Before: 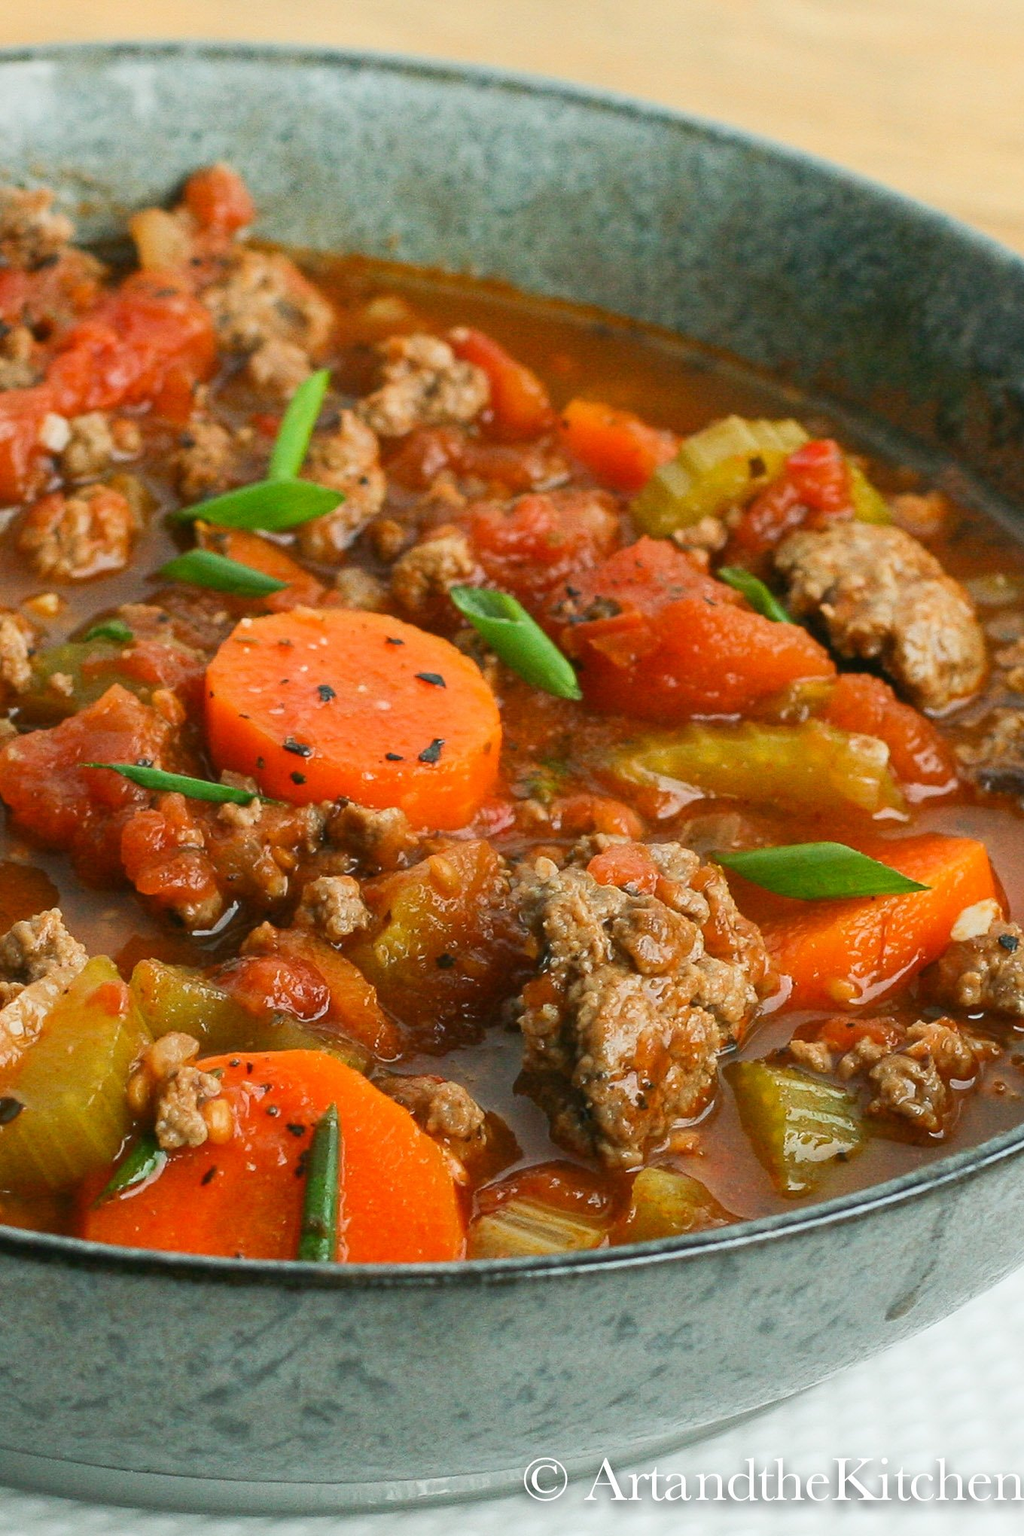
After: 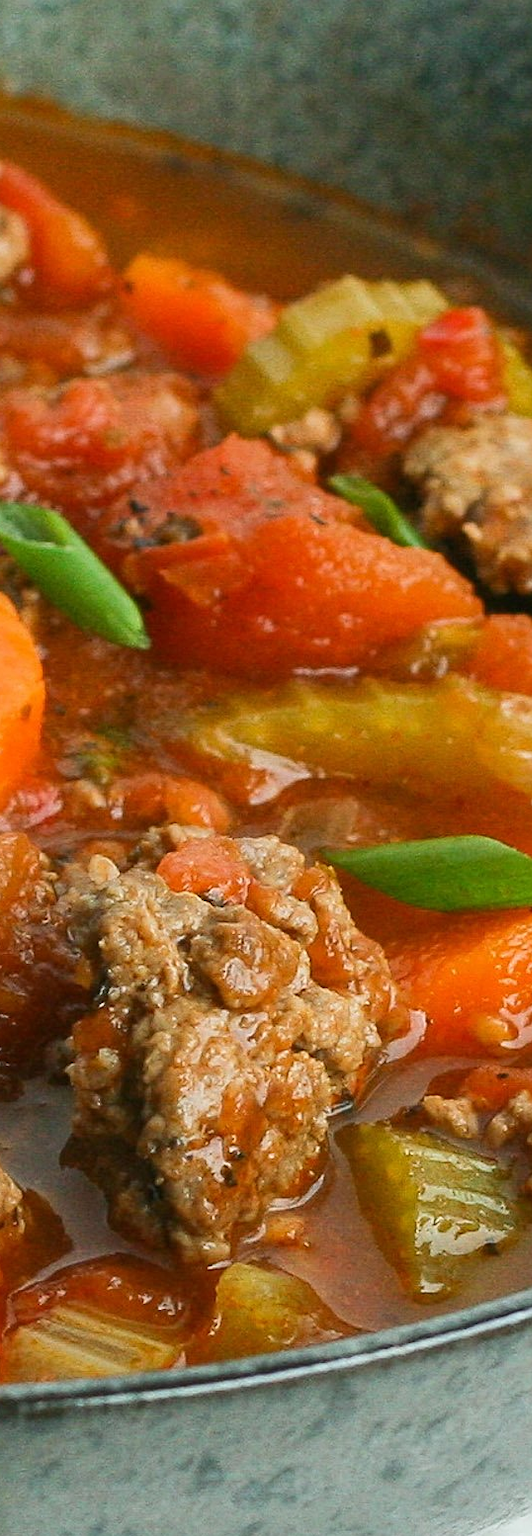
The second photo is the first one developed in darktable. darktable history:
sharpen: amount 0.2
crop: left 45.721%, top 13.393%, right 14.118%, bottom 10.01%
